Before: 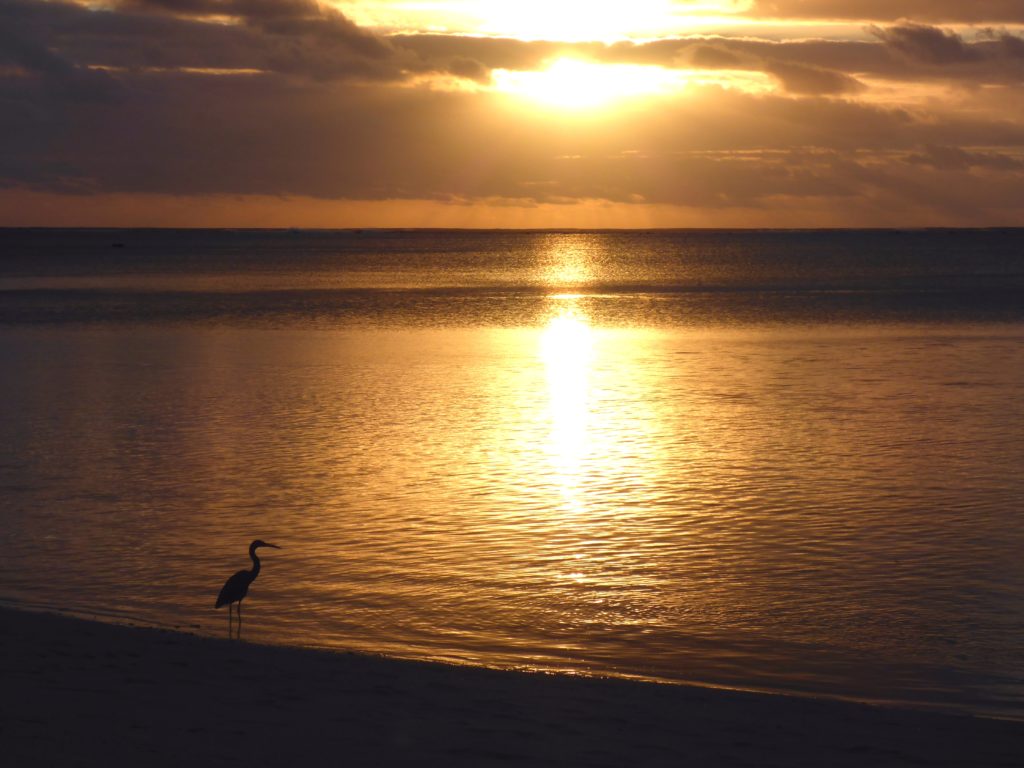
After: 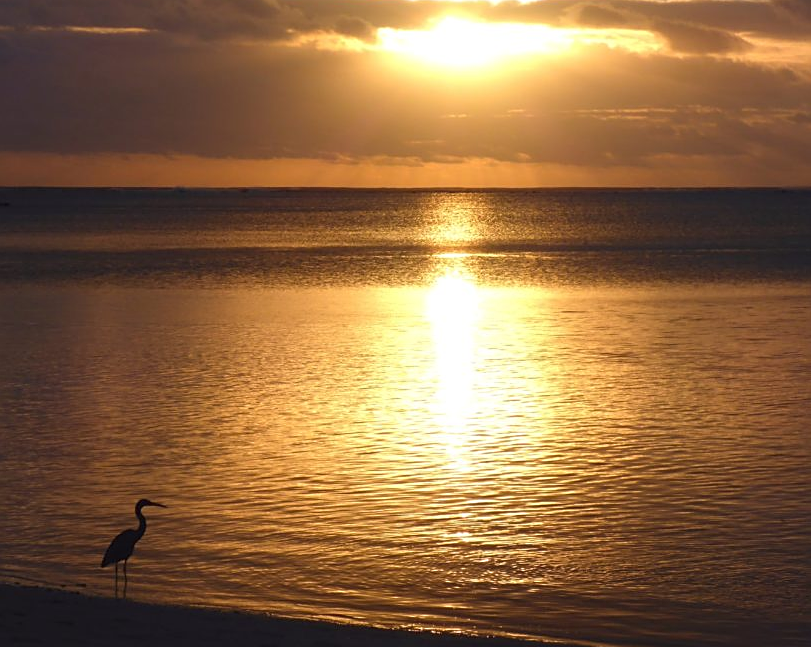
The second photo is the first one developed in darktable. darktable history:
crop: left 11.225%, top 5.381%, right 9.565%, bottom 10.314%
sharpen: on, module defaults
